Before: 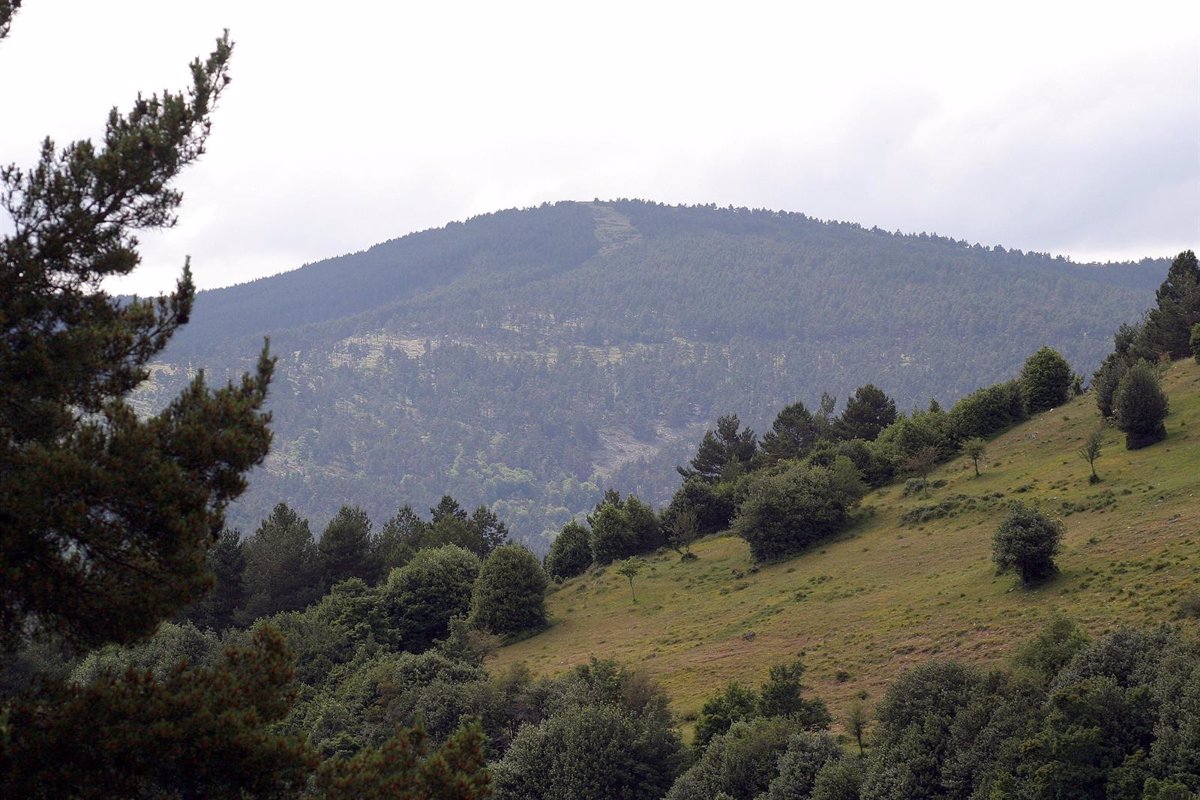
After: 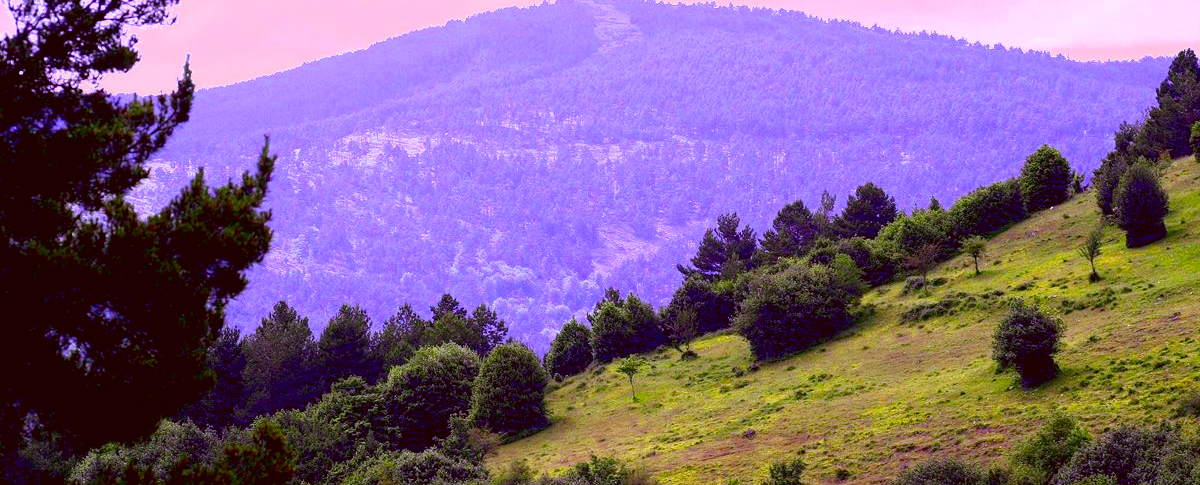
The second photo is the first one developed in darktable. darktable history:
color correction: highlights a* 10.44, highlights b* 30.04, shadows a* 2.73, shadows b* 17.51, saturation 1.72
contrast brightness saturation: contrast 0.24, brightness 0.09
color zones: curves: ch0 [(0.004, 0.305) (0.261, 0.623) (0.389, 0.399) (0.708, 0.571) (0.947, 0.34)]; ch1 [(0.025, 0.645) (0.229, 0.584) (0.326, 0.551) (0.484, 0.262) (0.757, 0.643)]
exposure: exposure 0.3 EV, compensate highlight preservation false
base curve: curves: ch0 [(0.017, 0) (0.425, 0.441) (0.844, 0.933) (1, 1)], preserve colors none
crop and rotate: top 25.357%, bottom 13.942%
white balance: red 0.766, blue 1.537
